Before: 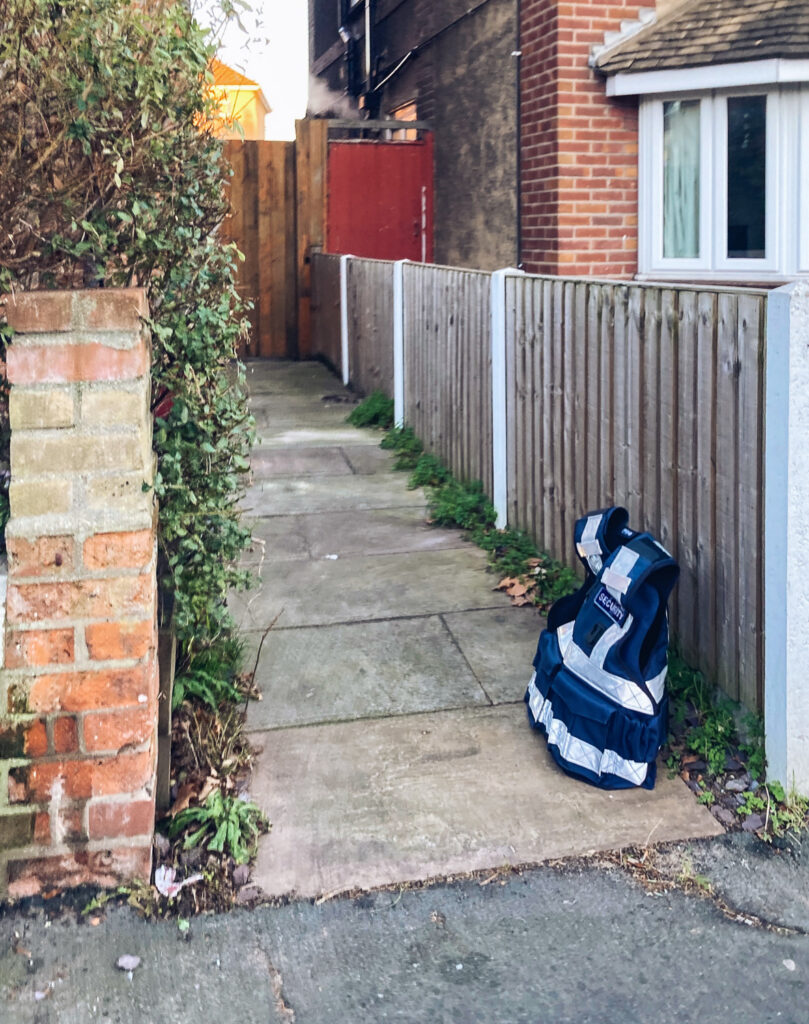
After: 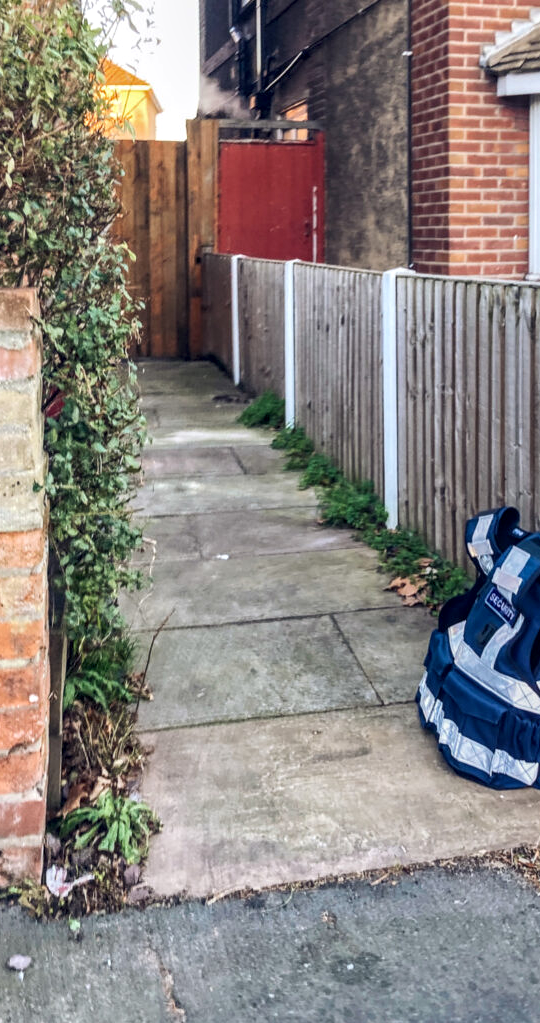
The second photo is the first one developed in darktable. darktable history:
local contrast: detail 130%
crop and rotate: left 13.474%, right 19.737%
